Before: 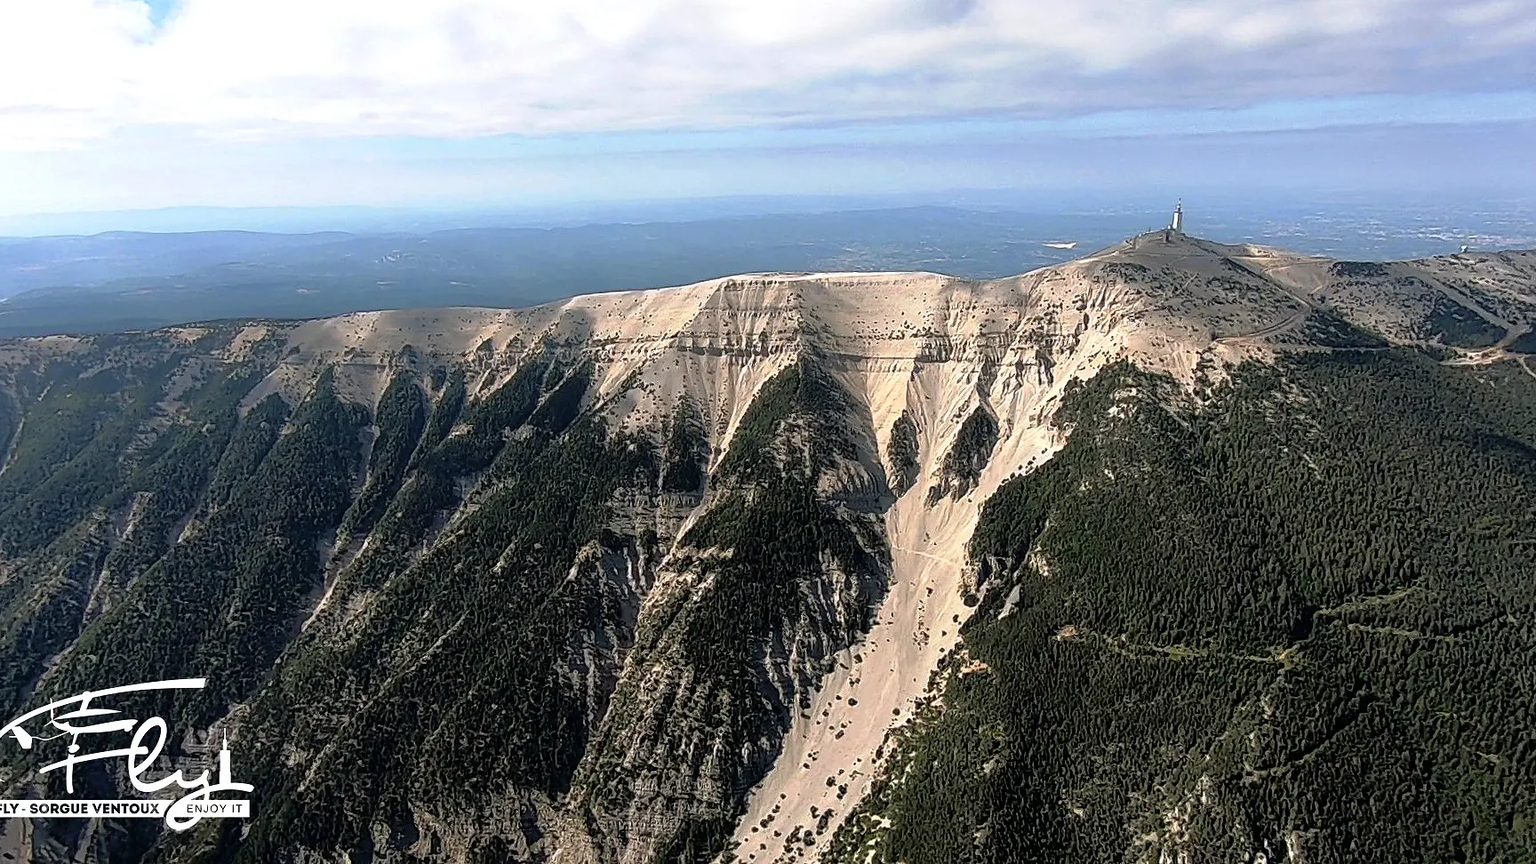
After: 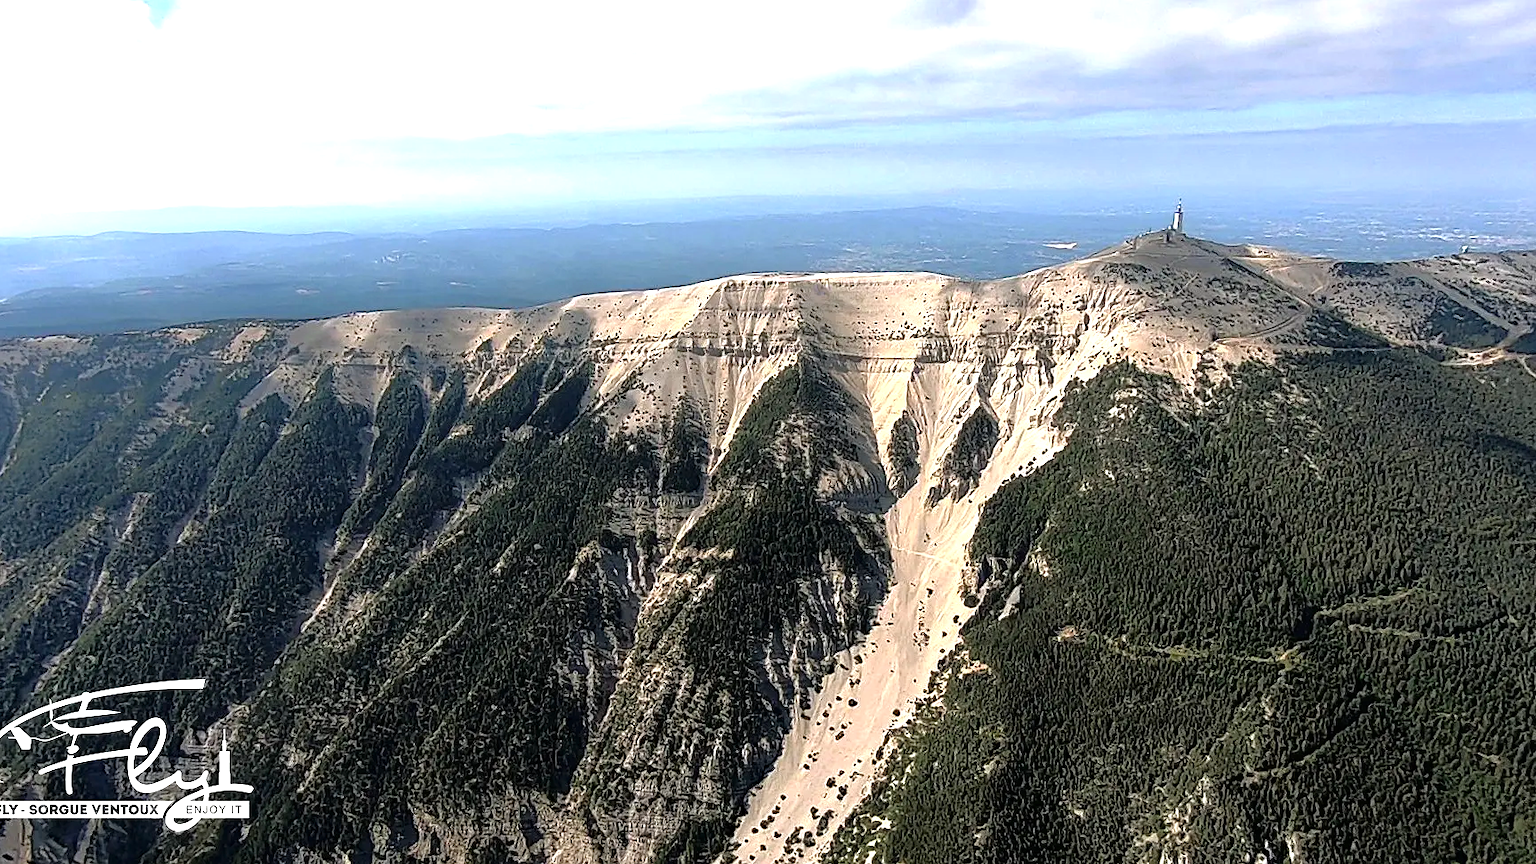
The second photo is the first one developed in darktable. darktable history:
haze removal: adaptive false
exposure: black level correction 0, exposure 0.5 EV, compensate highlight preservation false
crop and rotate: left 0.081%, bottom 0.011%
